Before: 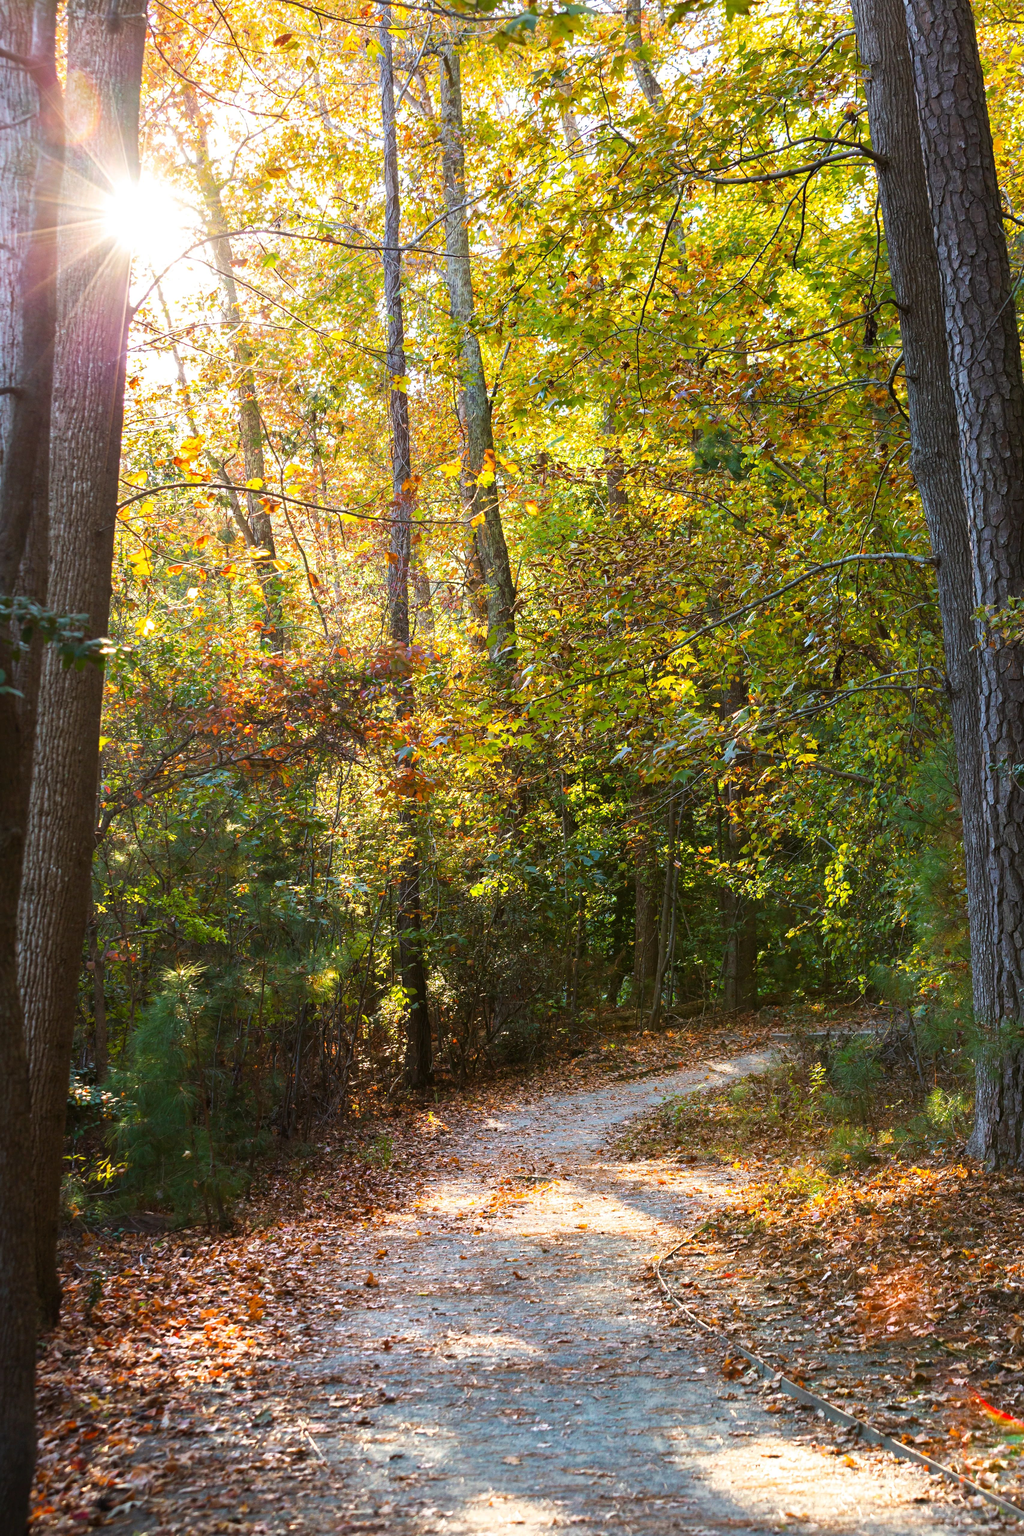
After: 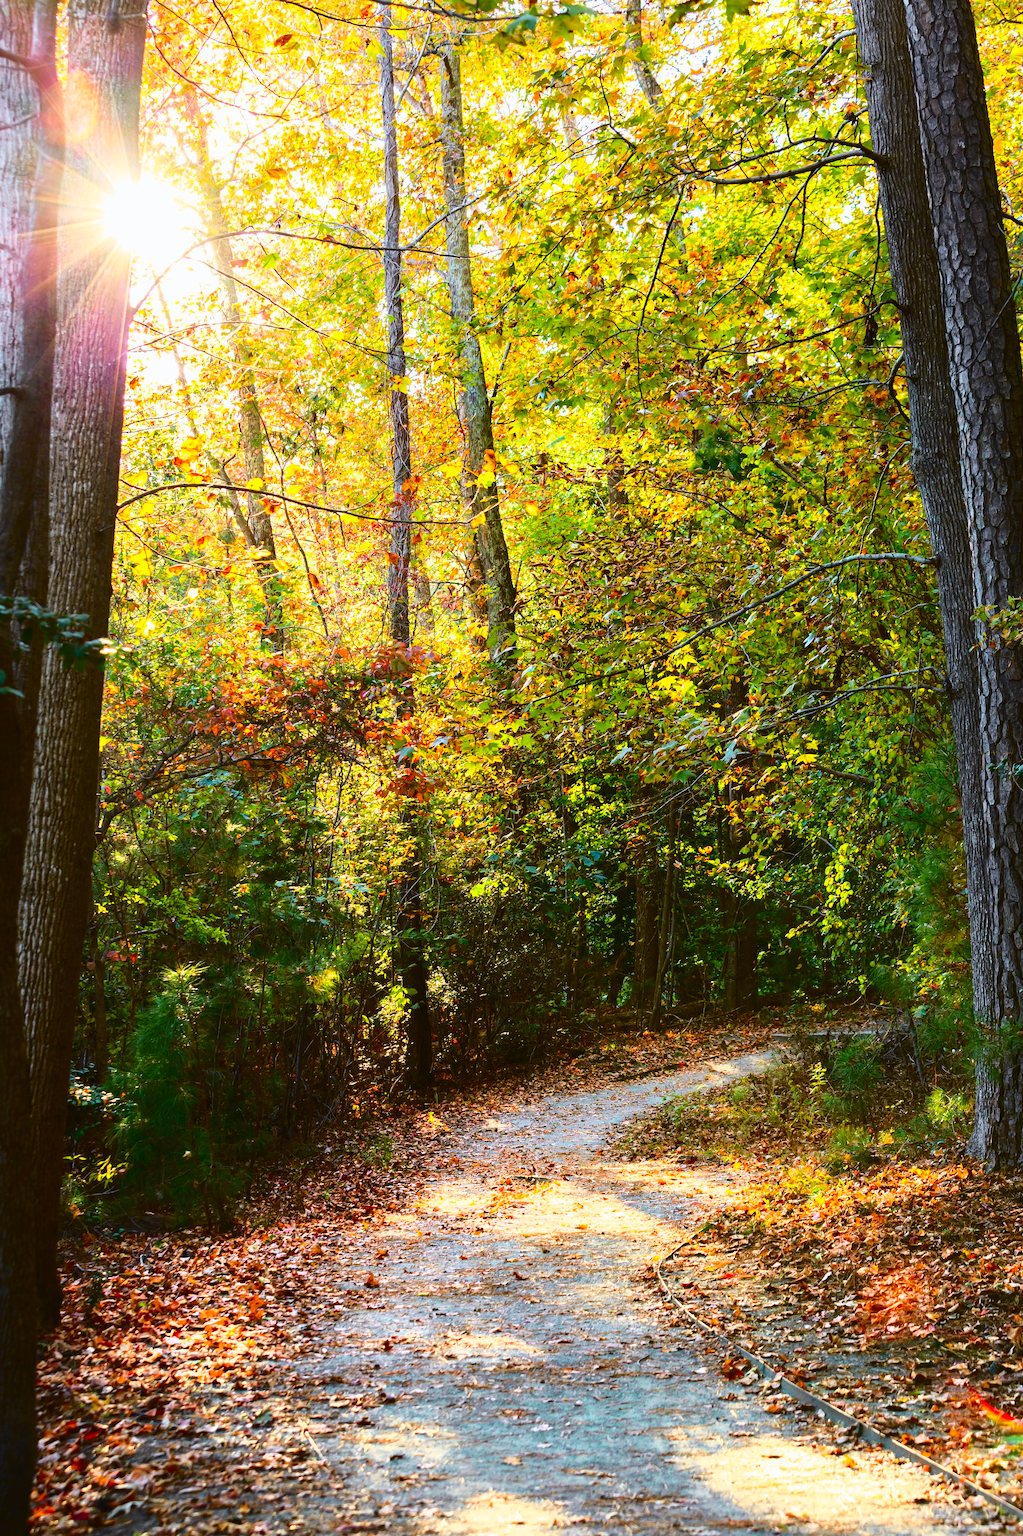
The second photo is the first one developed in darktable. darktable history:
tone curve: curves: ch0 [(0, 0.023) (0.132, 0.075) (0.251, 0.186) (0.441, 0.476) (0.662, 0.757) (0.849, 0.927) (1, 0.99)]; ch1 [(0, 0) (0.447, 0.411) (0.483, 0.469) (0.498, 0.496) (0.518, 0.514) (0.561, 0.59) (0.606, 0.659) (0.657, 0.725) (0.869, 0.916) (1, 1)]; ch2 [(0, 0) (0.307, 0.315) (0.425, 0.438) (0.483, 0.477) (0.503, 0.503) (0.526, 0.553) (0.552, 0.601) (0.615, 0.669) (0.703, 0.797) (0.985, 0.966)], color space Lab, independent channels
